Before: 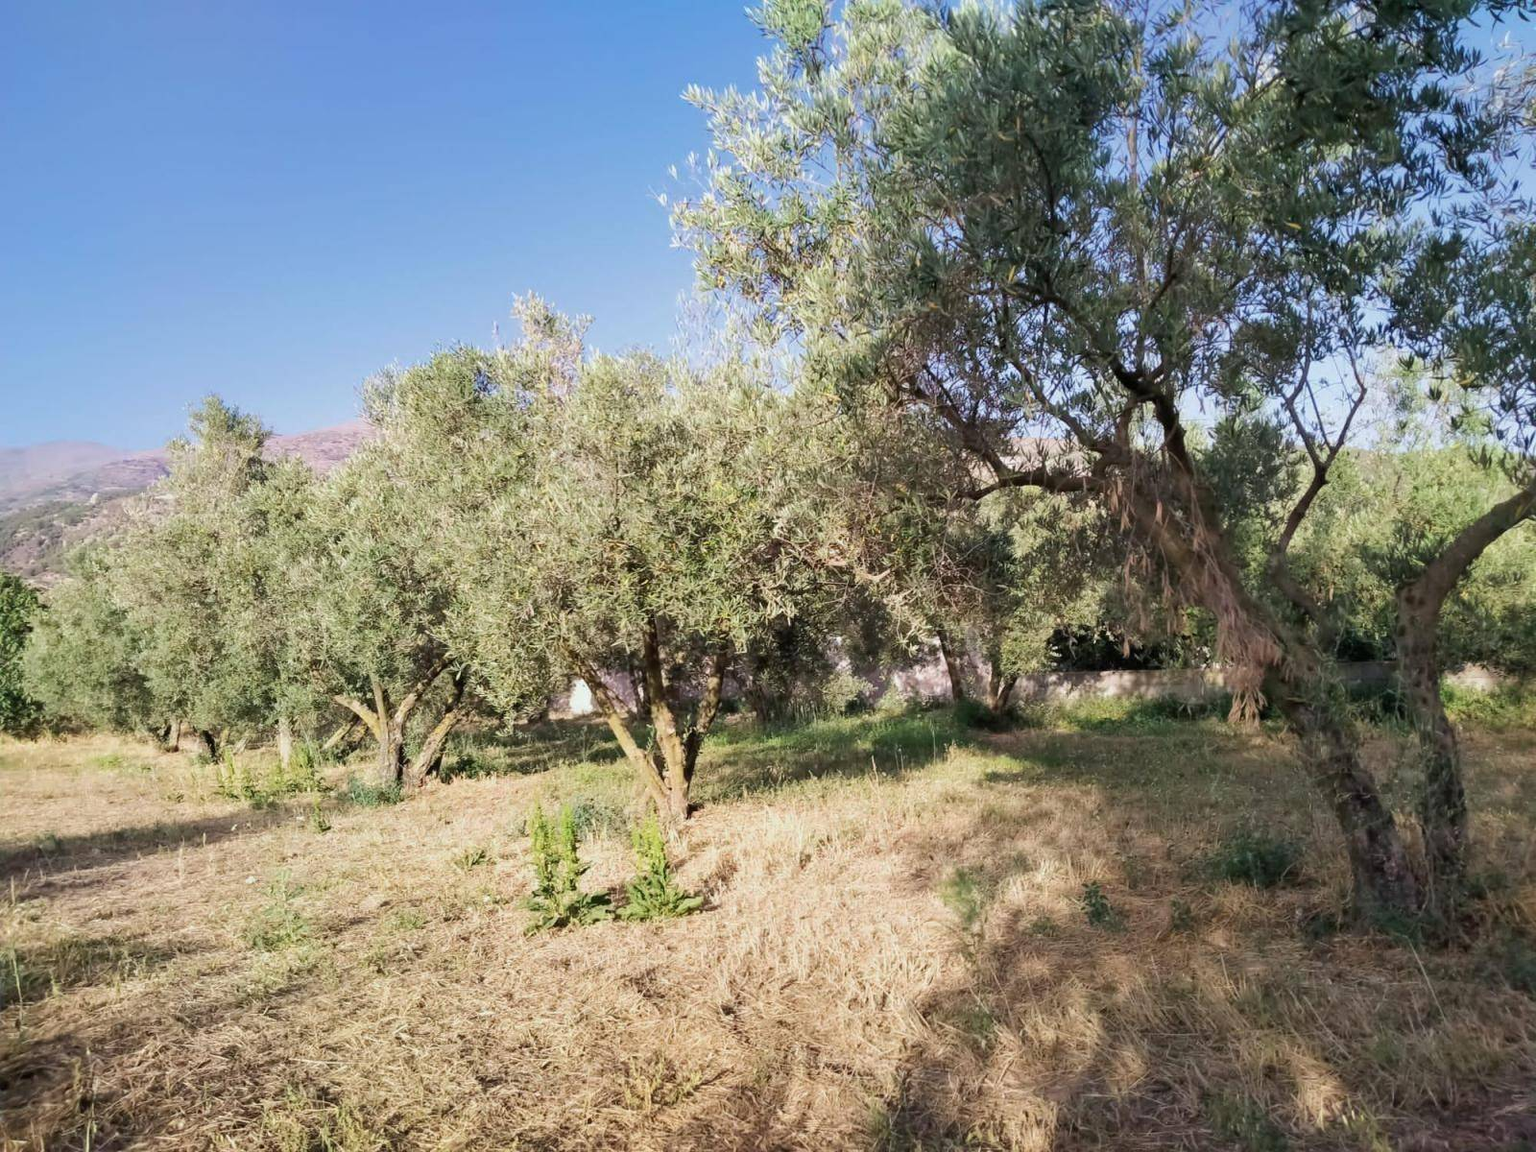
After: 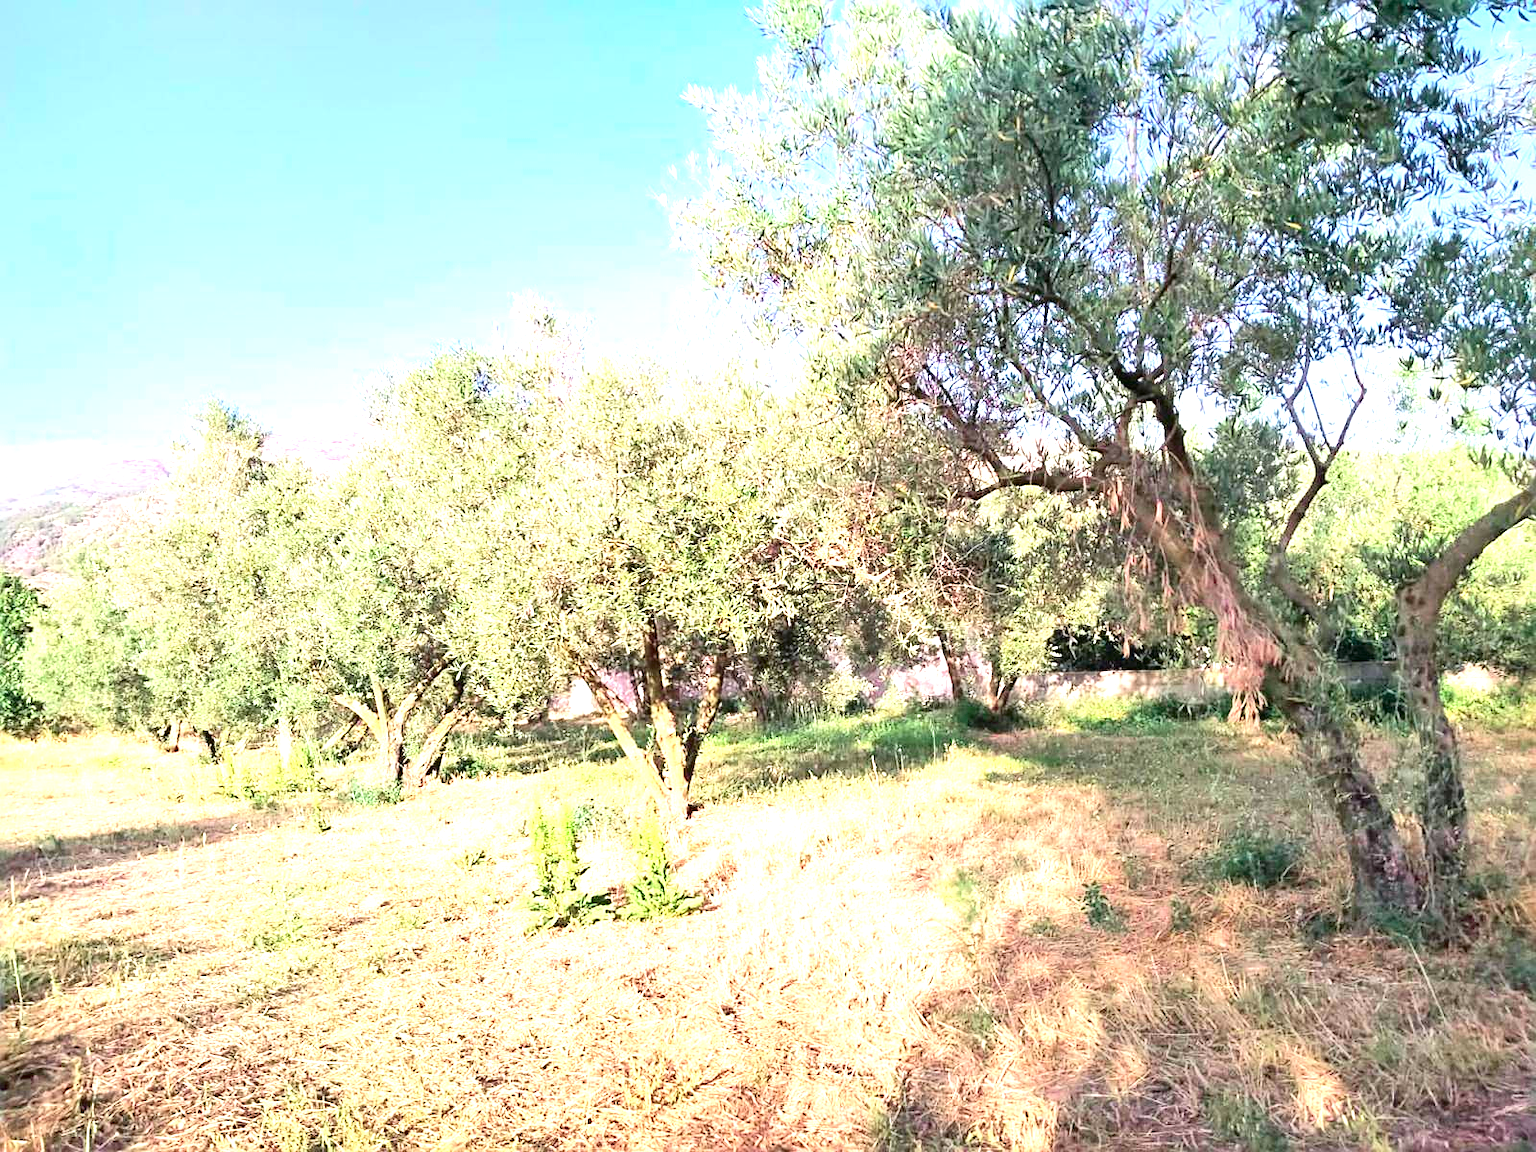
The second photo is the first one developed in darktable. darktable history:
exposure: black level correction 0.001, exposure 1.719 EV, compensate exposure bias true, compensate highlight preservation false
tone curve: curves: ch0 [(0, 0.025) (0.15, 0.143) (0.452, 0.486) (0.751, 0.788) (1, 0.961)]; ch1 [(0, 0) (0.43, 0.408) (0.476, 0.469) (0.497, 0.494) (0.546, 0.571) (0.566, 0.607) (0.62, 0.657) (1, 1)]; ch2 [(0, 0) (0.386, 0.397) (0.505, 0.498) (0.547, 0.546) (0.579, 0.58) (1, 1)], color space Lab, independent channels, preserve colors none
sharpen: on, module defaults
